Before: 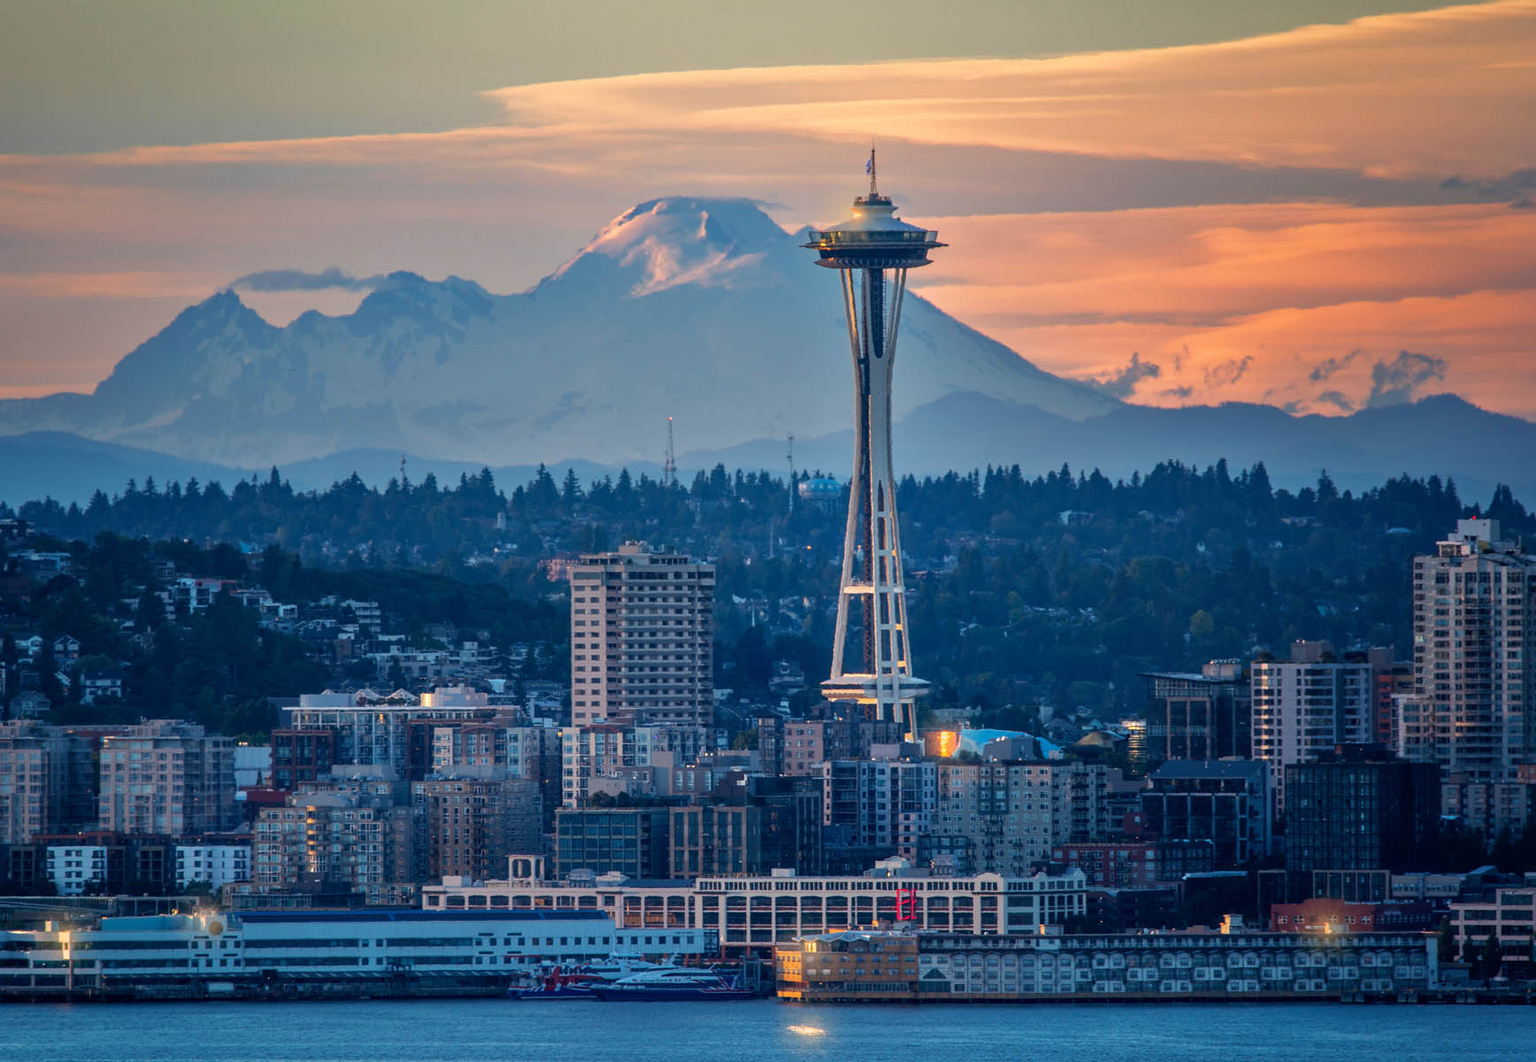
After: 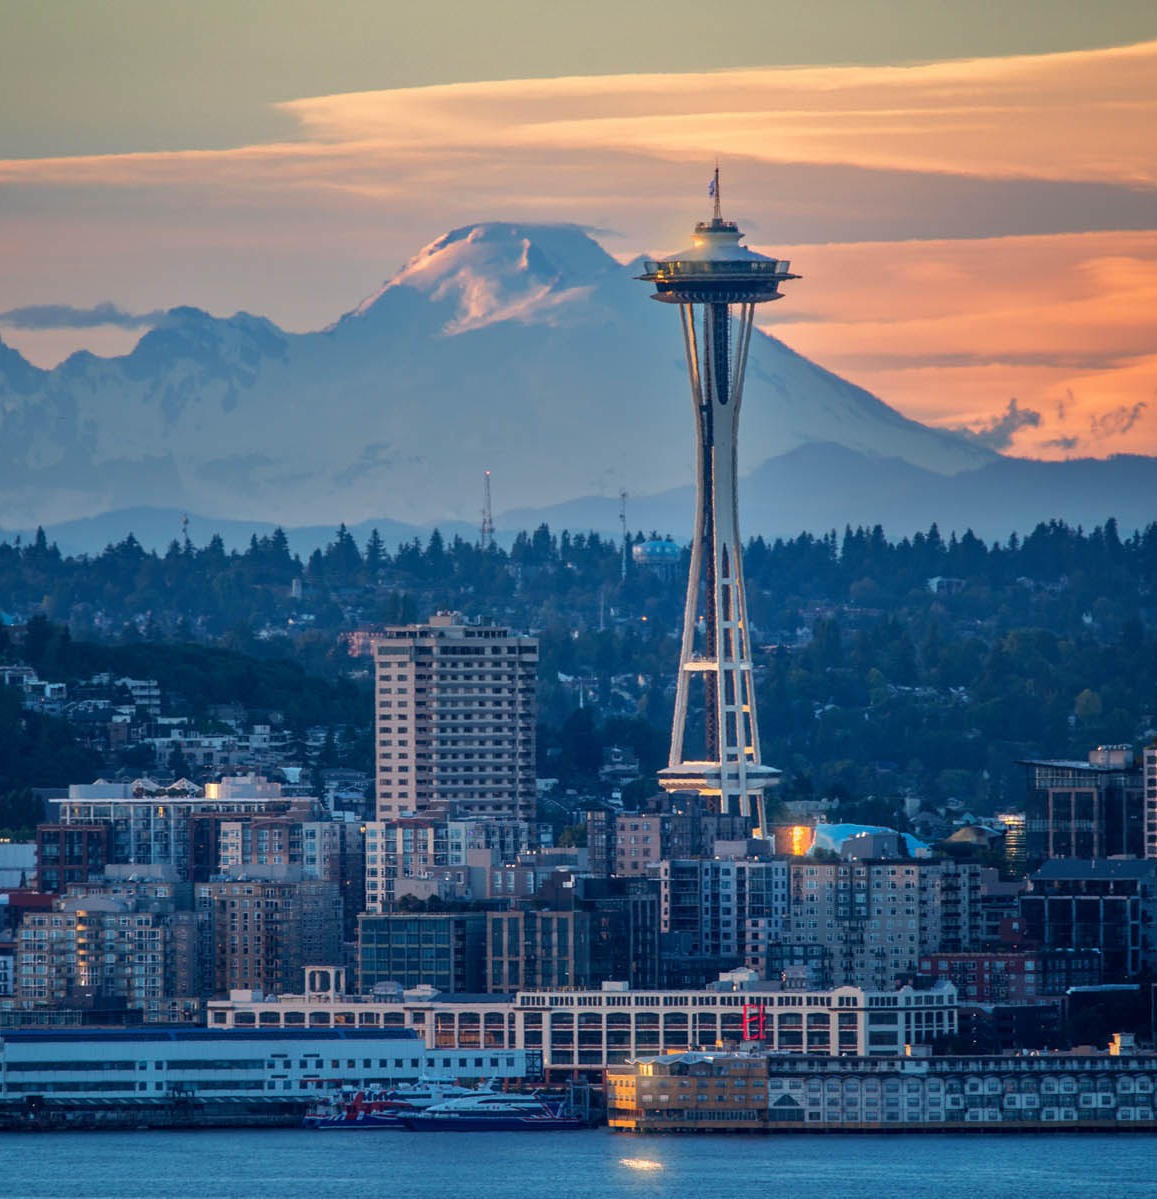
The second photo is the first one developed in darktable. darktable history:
crop and rotate: left 15.608%, right 17.726%
